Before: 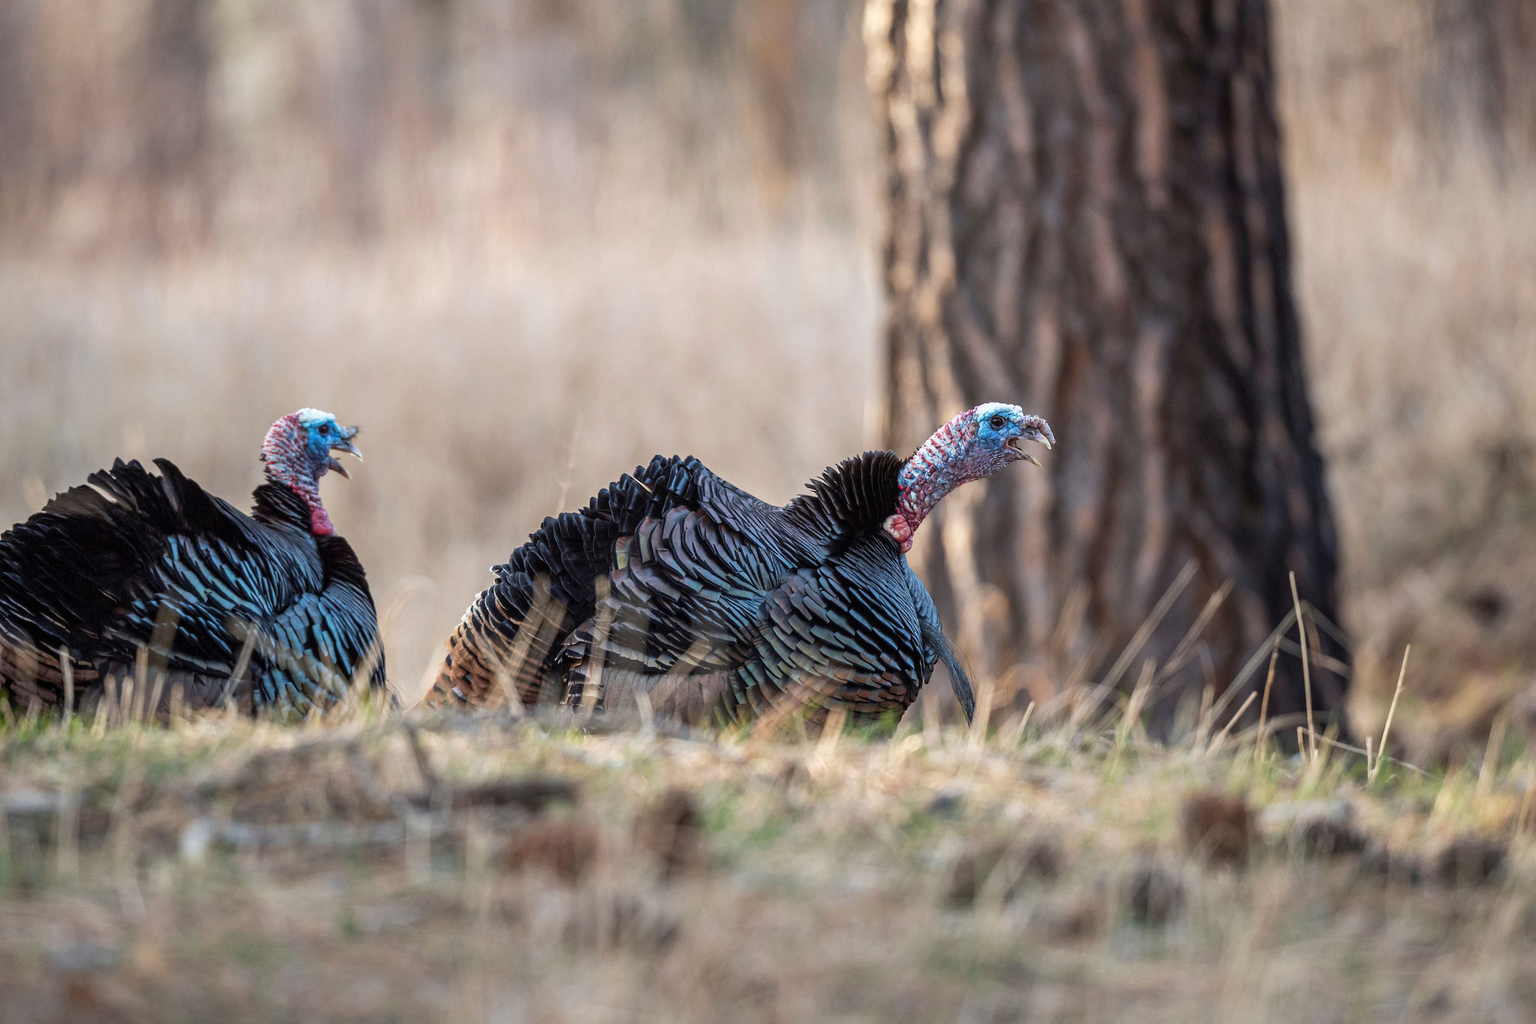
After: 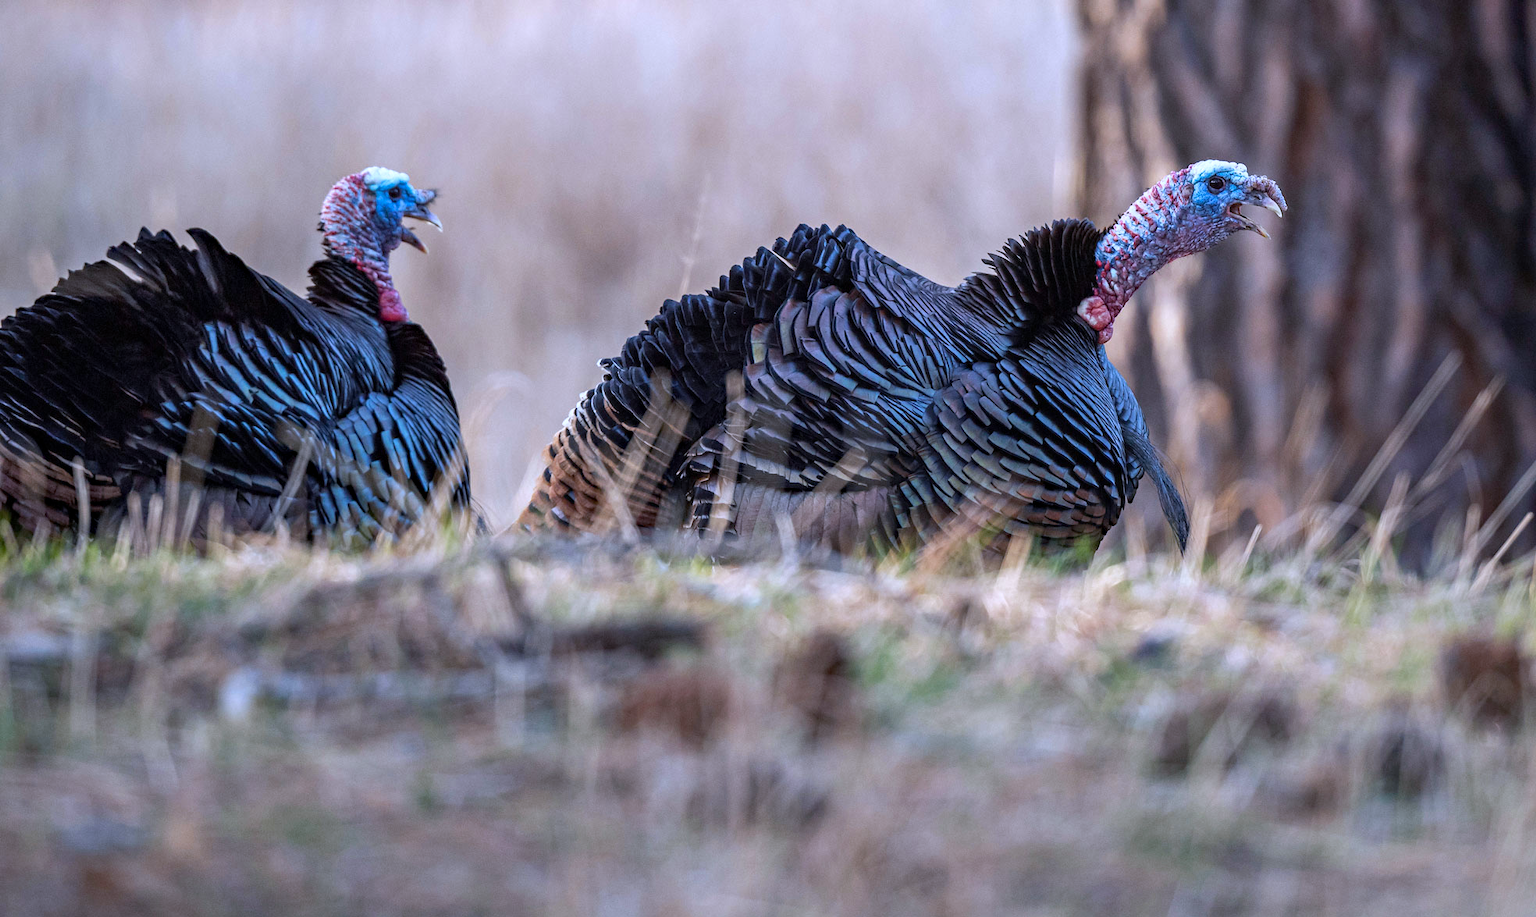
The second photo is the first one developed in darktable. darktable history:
color calibration: illuminant as shot in camera, x 0.358, y 0.373, temperature 4628.91 K
white balance: red 0.967, blue 1.119, emerald 0.756
haze removal: compatibility mode true, adaptive false
crop: top 26.531%, right 17.959%
